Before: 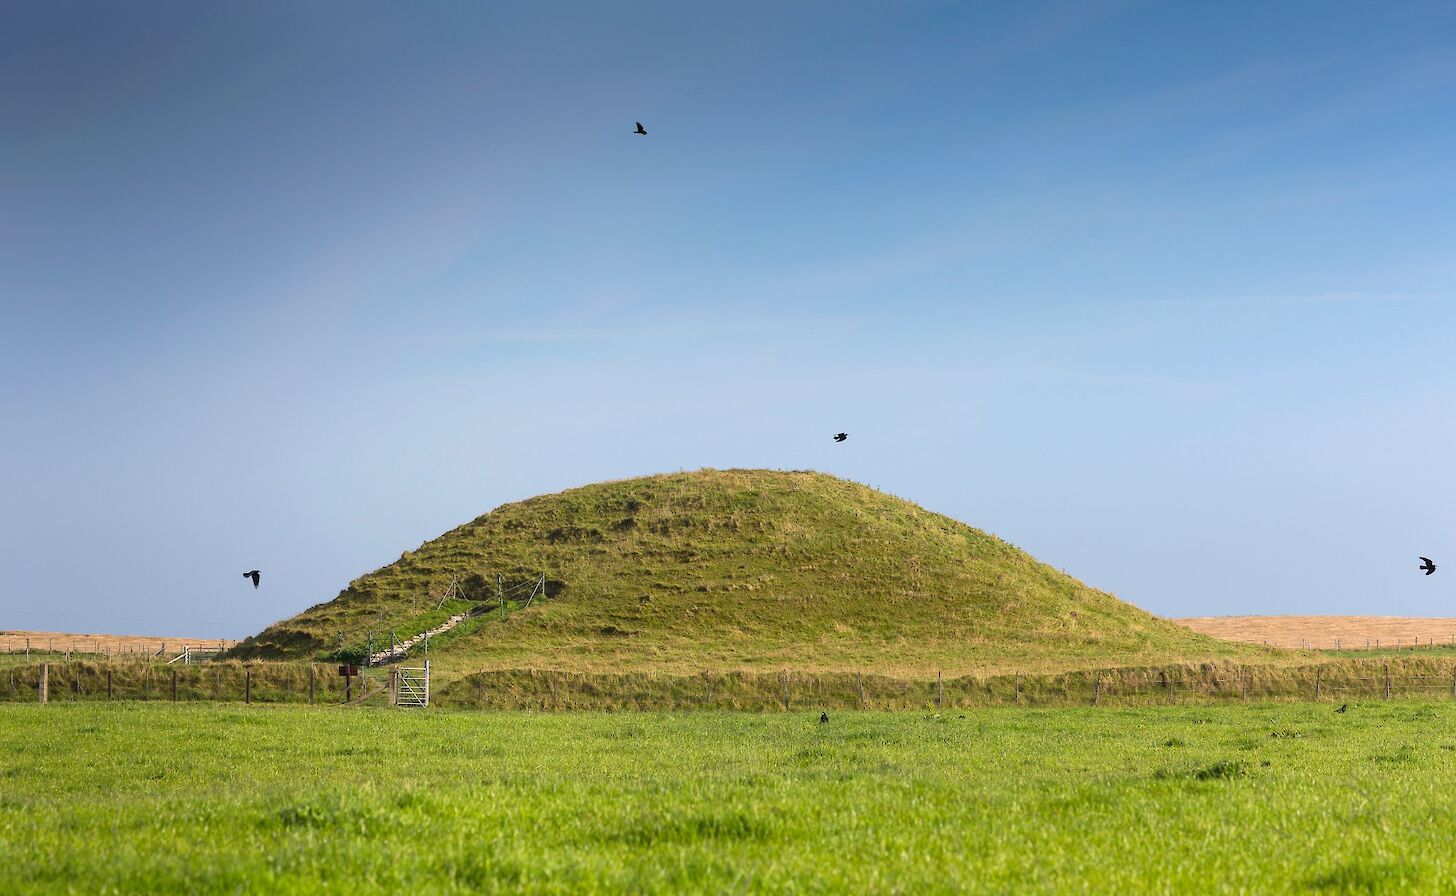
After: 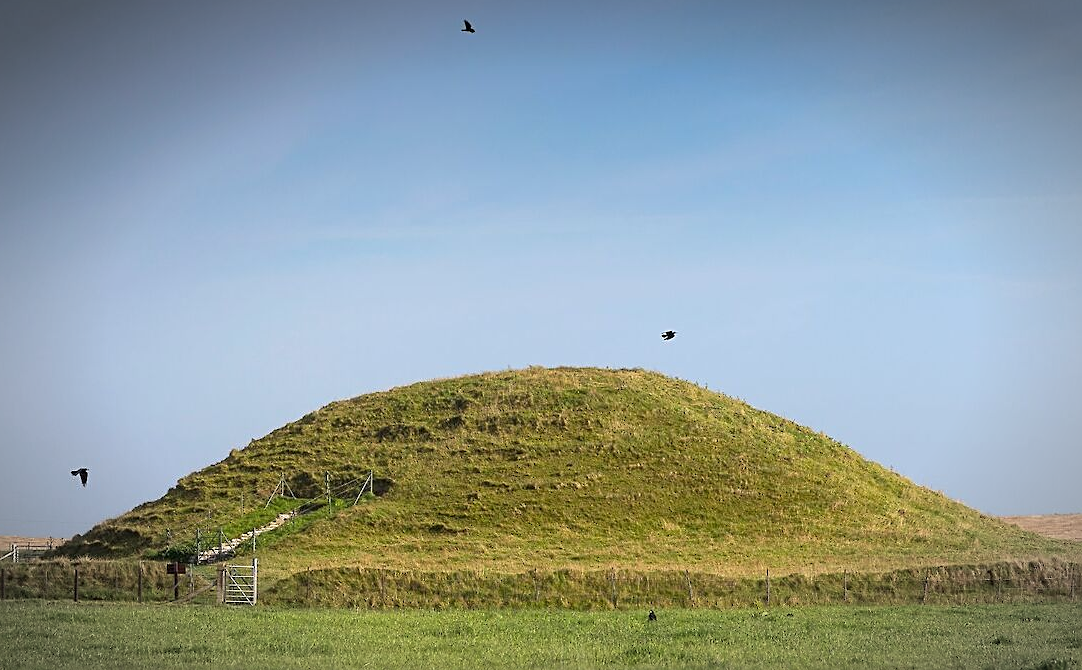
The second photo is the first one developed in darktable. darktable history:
vignetting: automatic ratio true
sharpen: on, module defaults
crop and rotate: left 11.871%, top 11.463%, right 13.755%, bottom 13.687%
